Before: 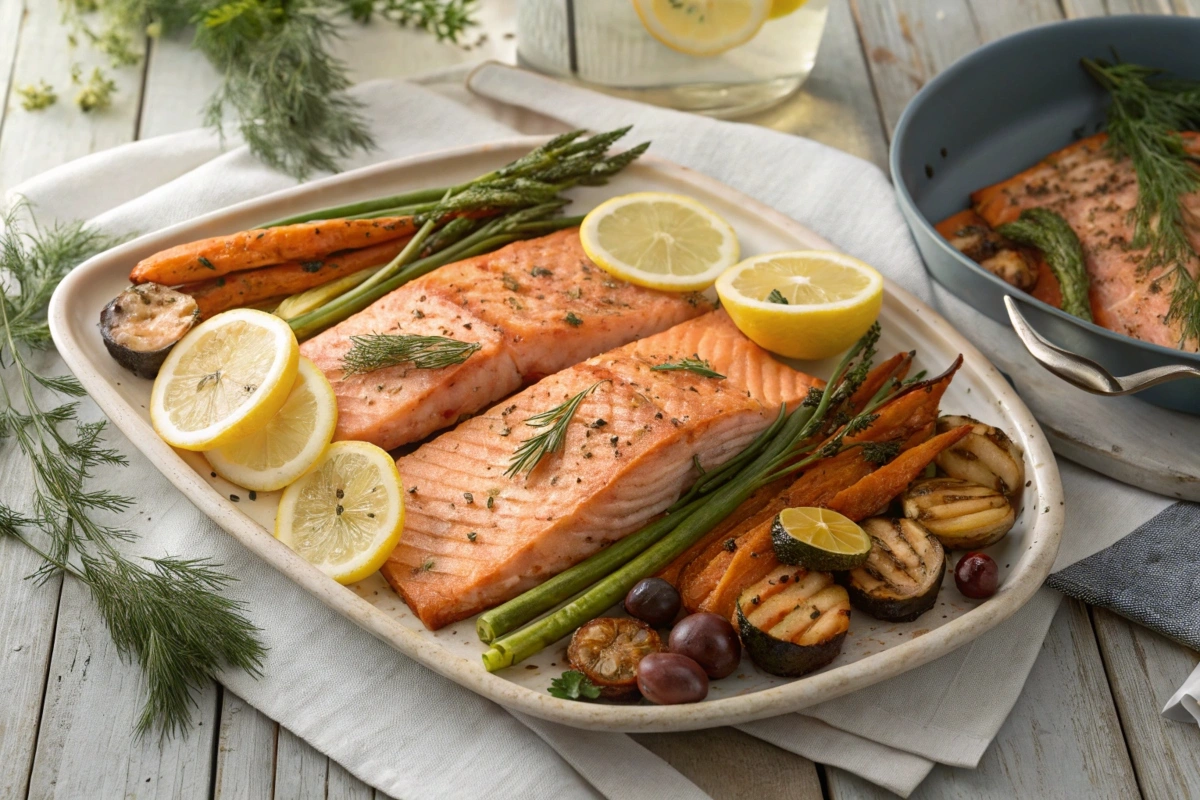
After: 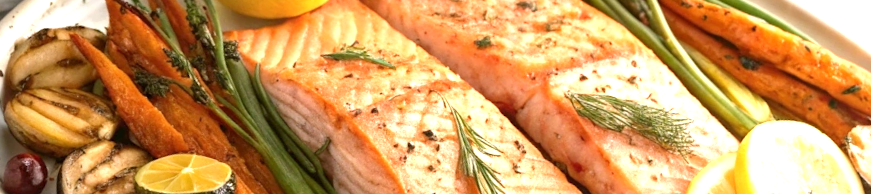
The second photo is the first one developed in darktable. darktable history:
crop and rotate: angle 16.12°, top 30.835%, bottom 35.653%
local contrast: highlights 100%, shadows 100%, detail 120%, midtone range 0.2
exposure: black level correction 0, exposure 1.1 EV, compensate exposure bias true, compensate highlight preservation false
